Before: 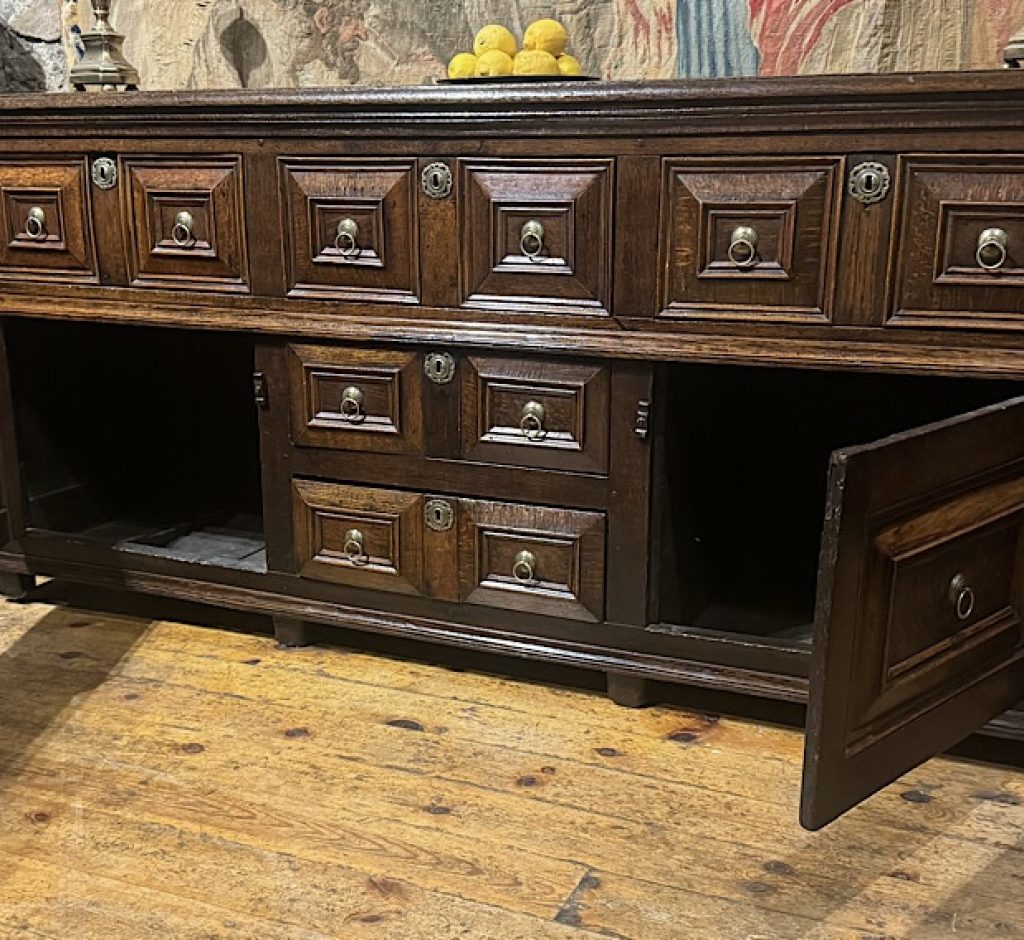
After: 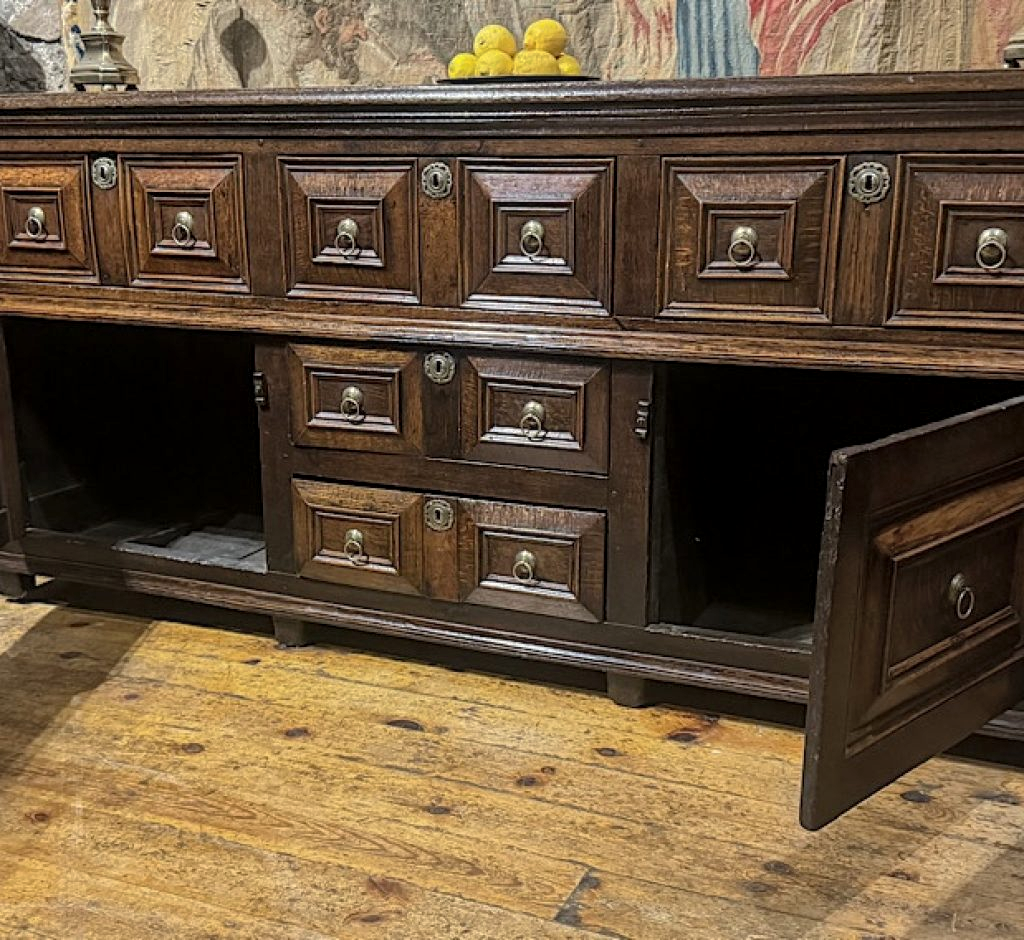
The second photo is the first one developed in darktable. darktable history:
local contrast: on, module defaults
shadows and highlights: shadows 30
